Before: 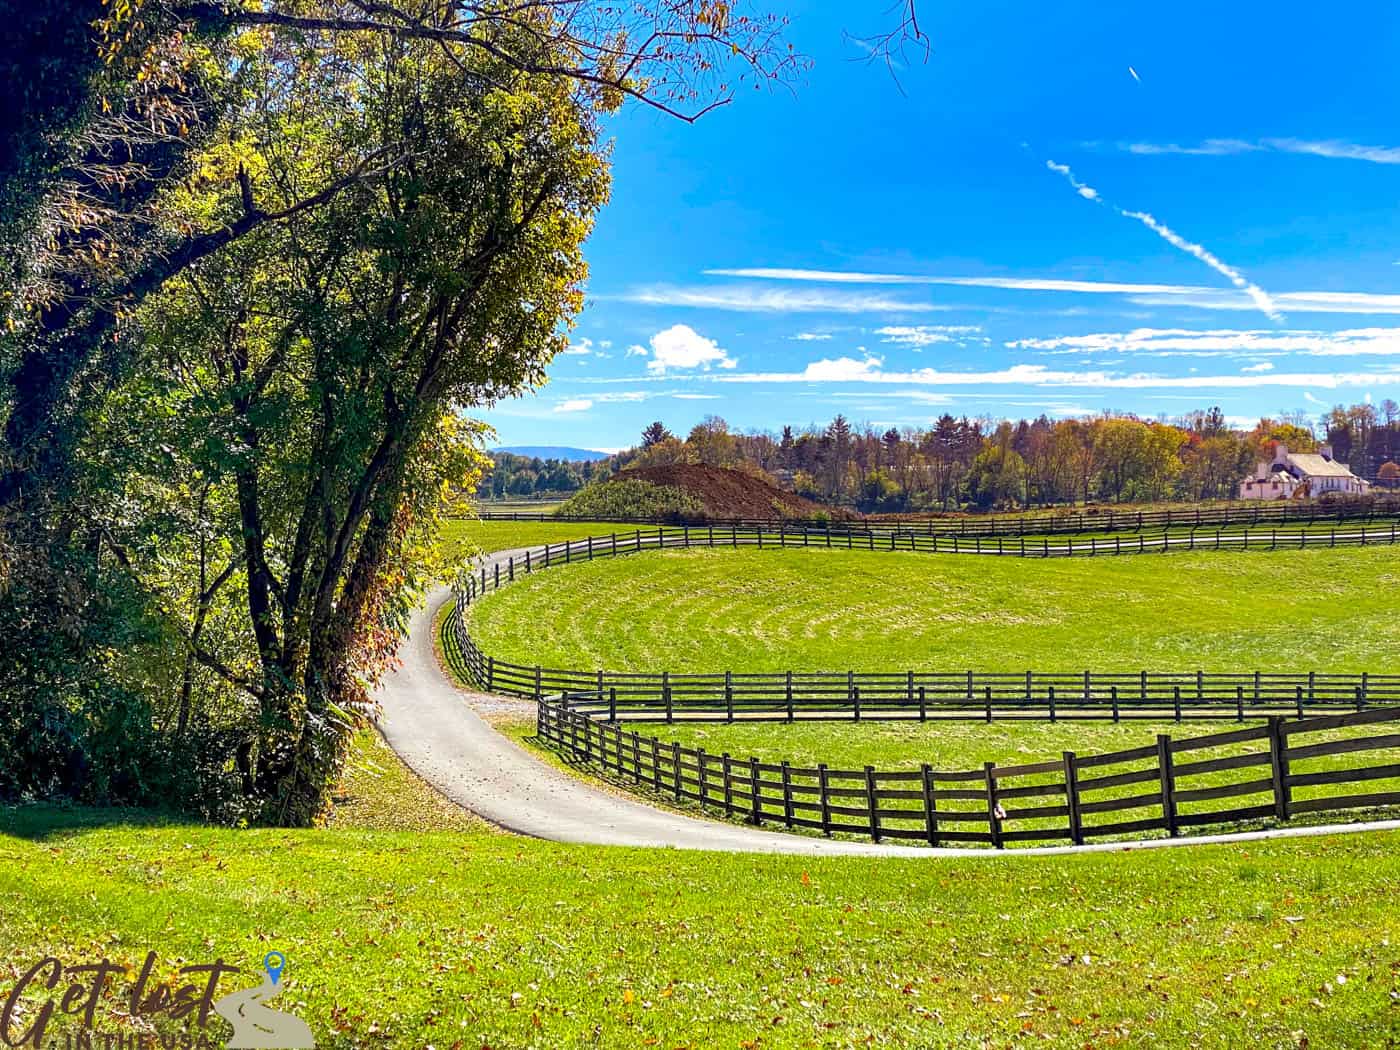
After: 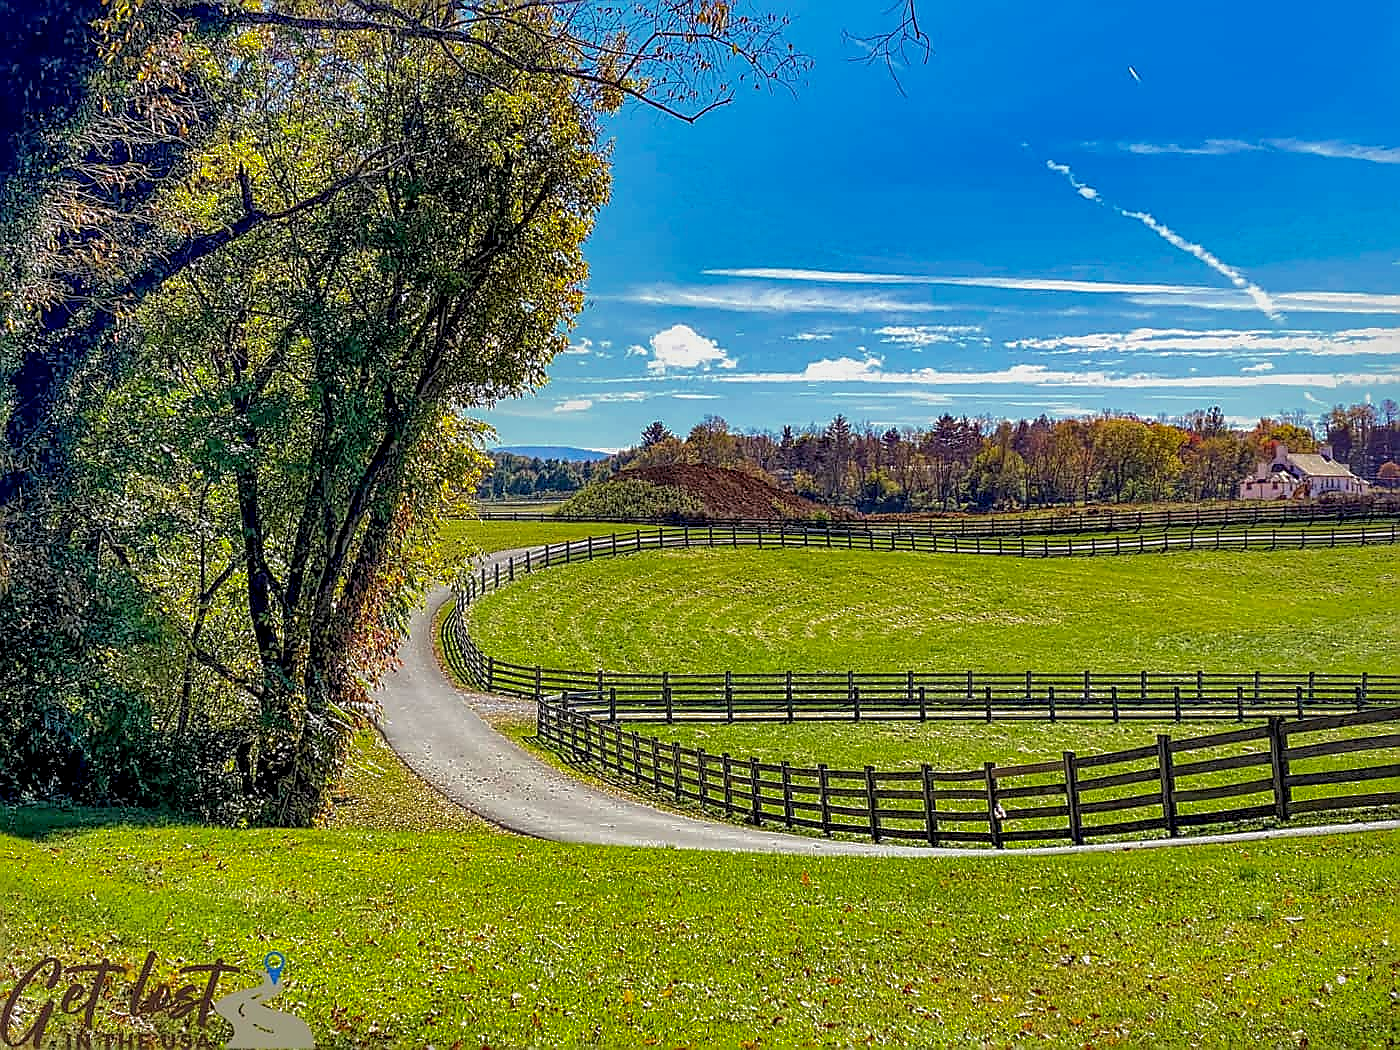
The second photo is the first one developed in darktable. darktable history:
shadows and highlights: shadows 38.43, highlights -74.54
sharpen: radius 1.4, amount 1.25, threshold 0.7
exposure: exposure 0.02 EV, compensate highlight preservation false
tone equalizer: -8 EV 0.25 EV, -7 EV 0.417 EV, -6 EV 0.417 EV, -5 EV 0.25 EV, -3 EV -0.25 EV, -2 EV -0.417 EV, -1 EV -0.417 EV, +0 EV -0.25 EV, edges refinement/feathering 500, mask exposure compensation -1.57 EV, preserve details guided filter
local contrast: highlights 60%, shadows 60%, detail 160%
